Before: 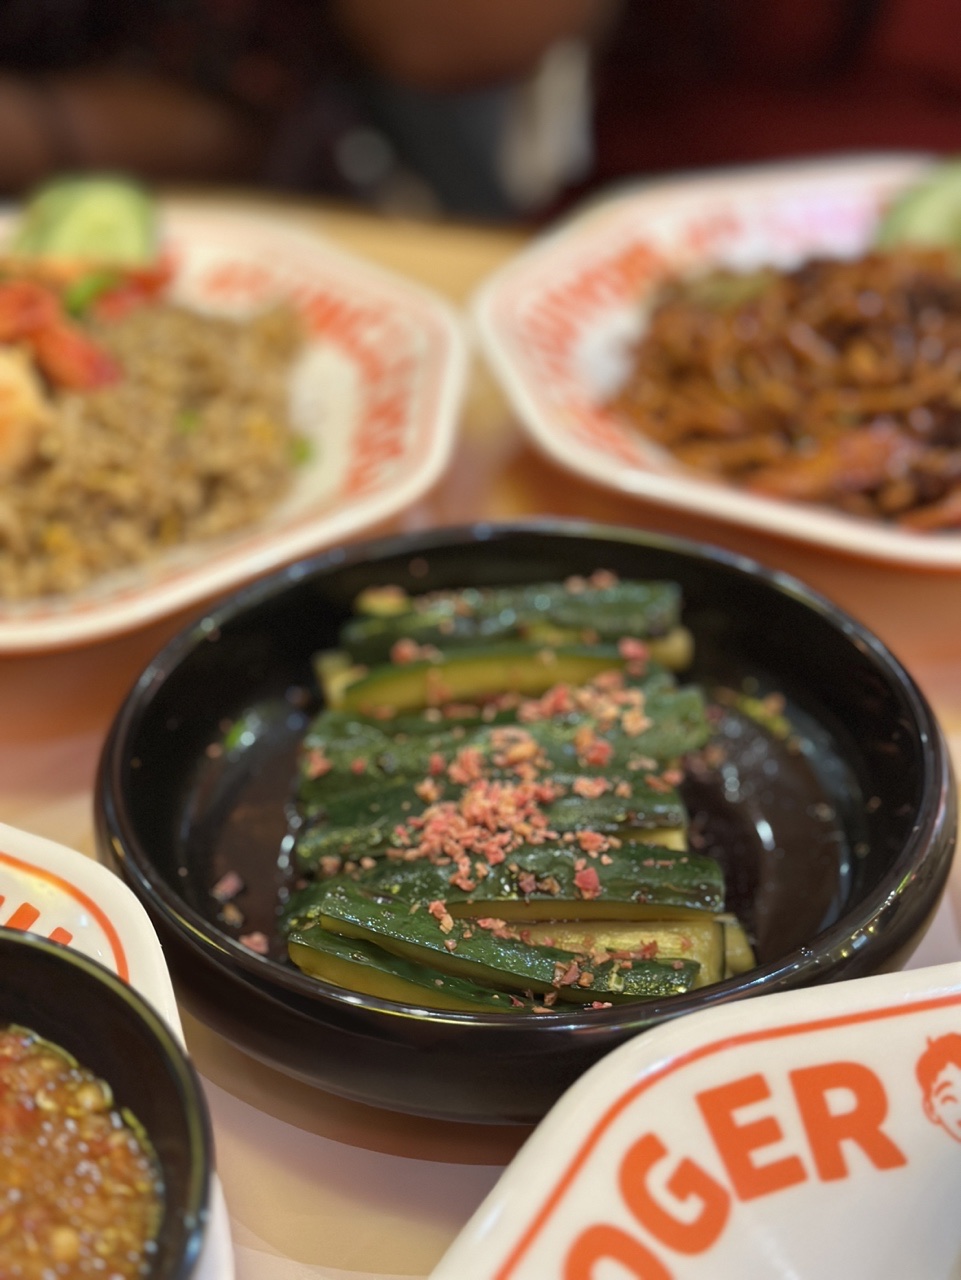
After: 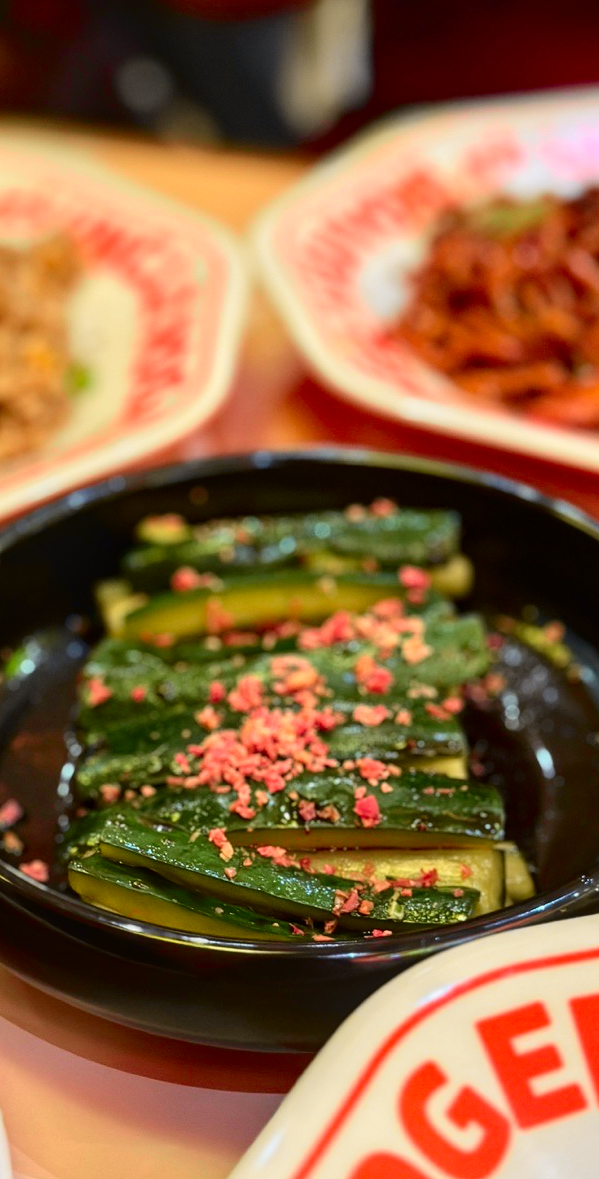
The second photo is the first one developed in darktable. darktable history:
local contrast: on, module defaults
crop and rotate: left 22.918%, top 5.629%, right 14.711%, bottom 2.247%
tone curve: curves: ch0 [(0, 0.01) (0.133, 0.057) (0.338, 0.327) (0.494, 0.55) (0.726, 0.807) (1, 1)]; ch1 [(0, 0) (0.346, 0.324) (0.45, 0.431) (0.5, 0.5) (0.522, 0.517) (0.543, 0.578) (1, 1)]; ch2 [(0, 0) (0.44, 0.424) (0.501, 0.499) (0.564, 0.611) (0.622, 0.667) (0.707, 0.746) (1, 1)], color space Lab, independent channels, preserve colors none
